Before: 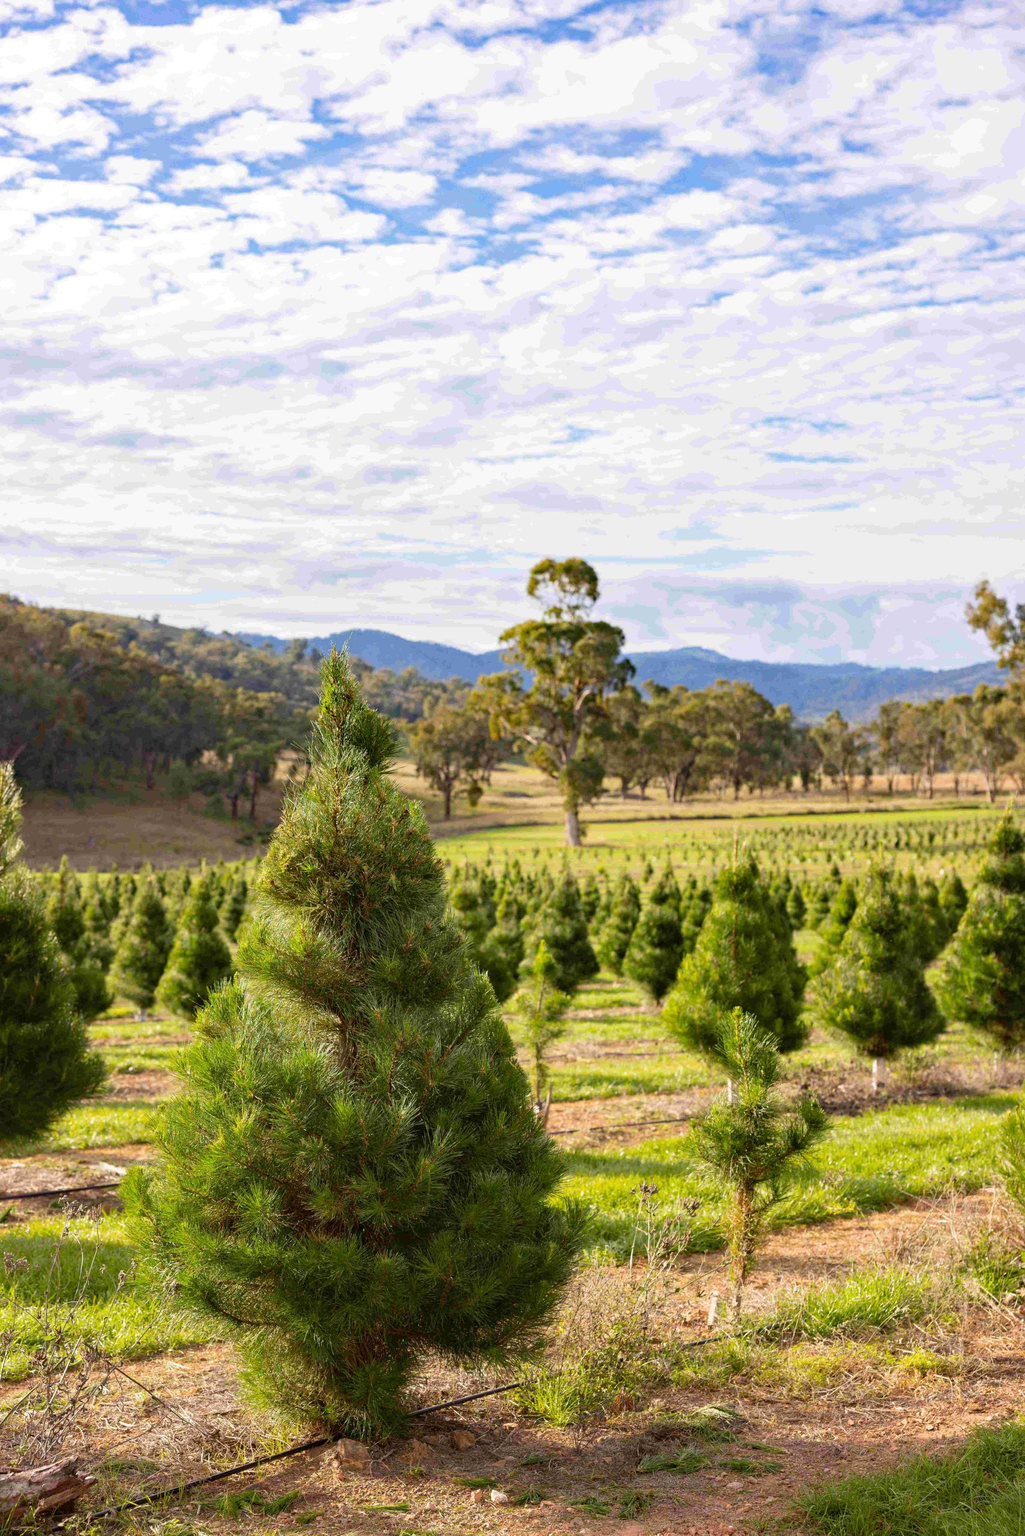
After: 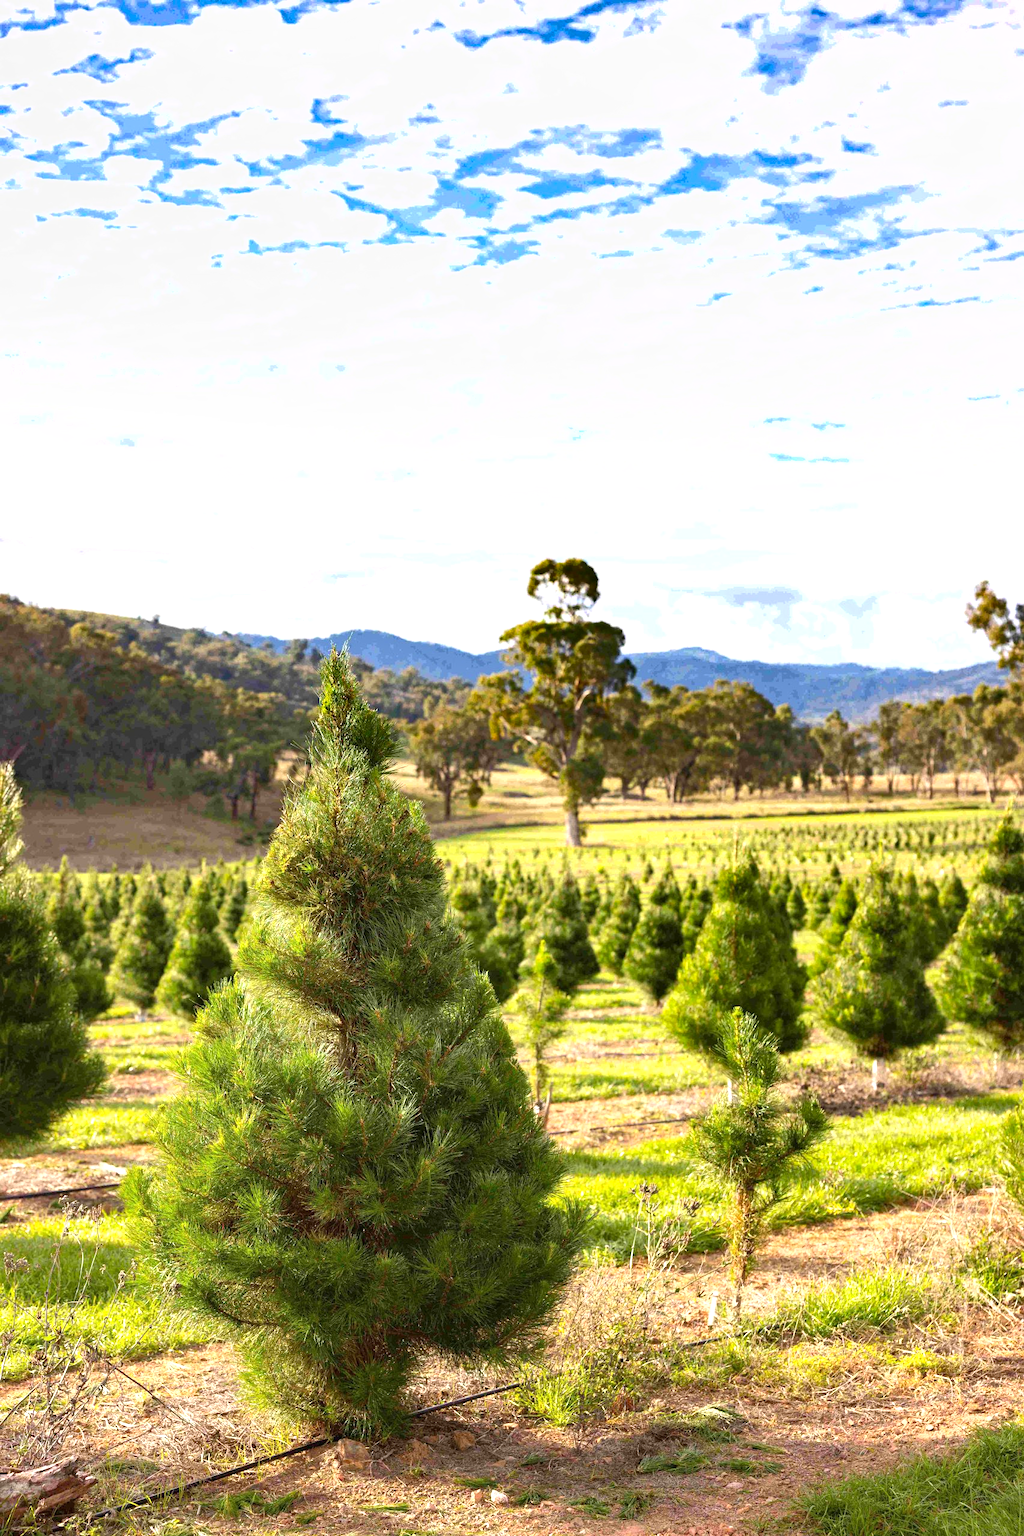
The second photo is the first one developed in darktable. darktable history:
shadows and highlights: radius 336.58, shadows 28.3, highlights color adjustment 40.04%, soften with gaussian
exposure: black level correction 0, exposure 0.696 EV, compensate exposure bias true, compensate highlight preservation false
